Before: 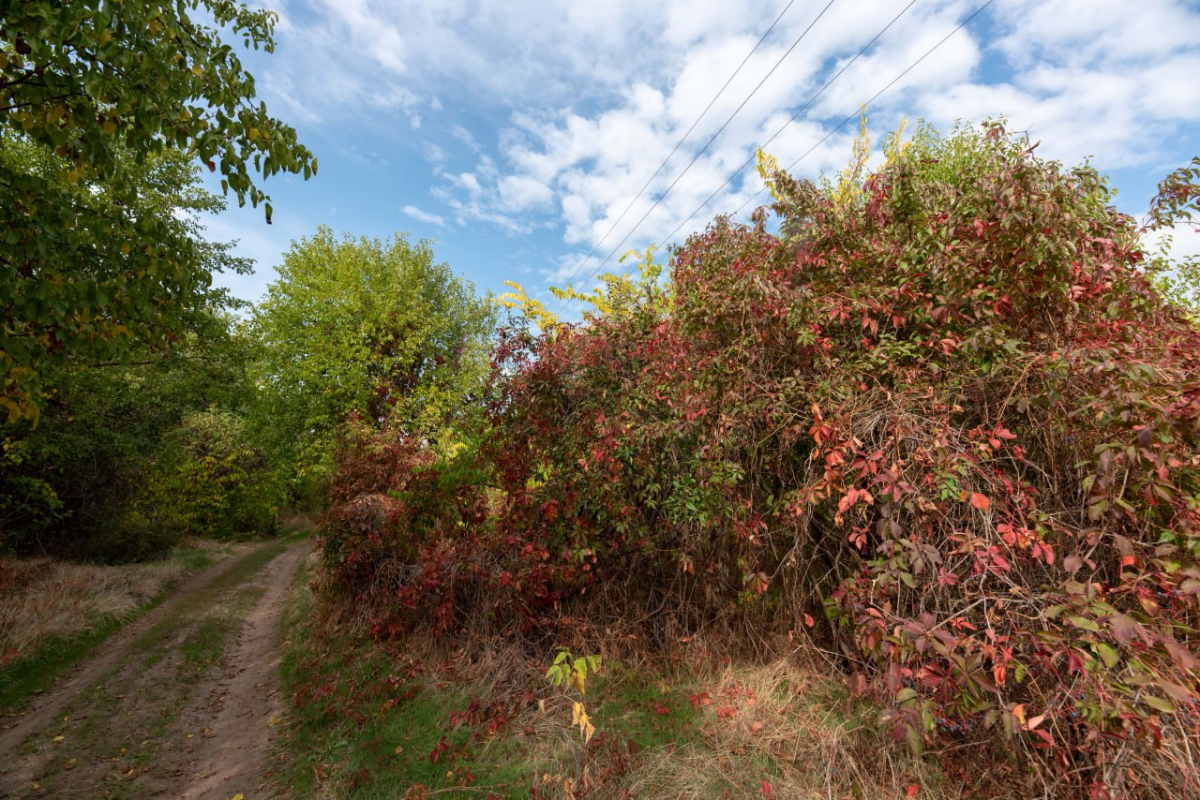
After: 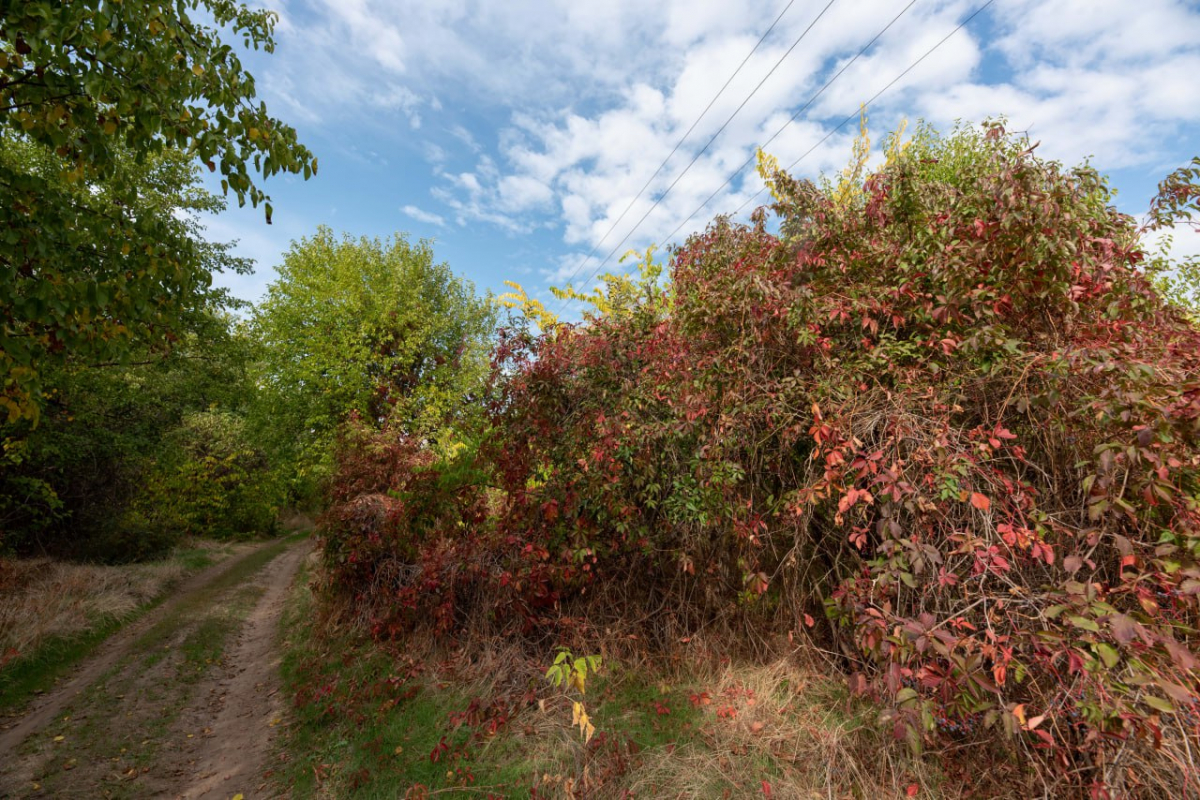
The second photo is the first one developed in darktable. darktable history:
exposure: exposure -0.069 EV, compensate highlight preservation false
